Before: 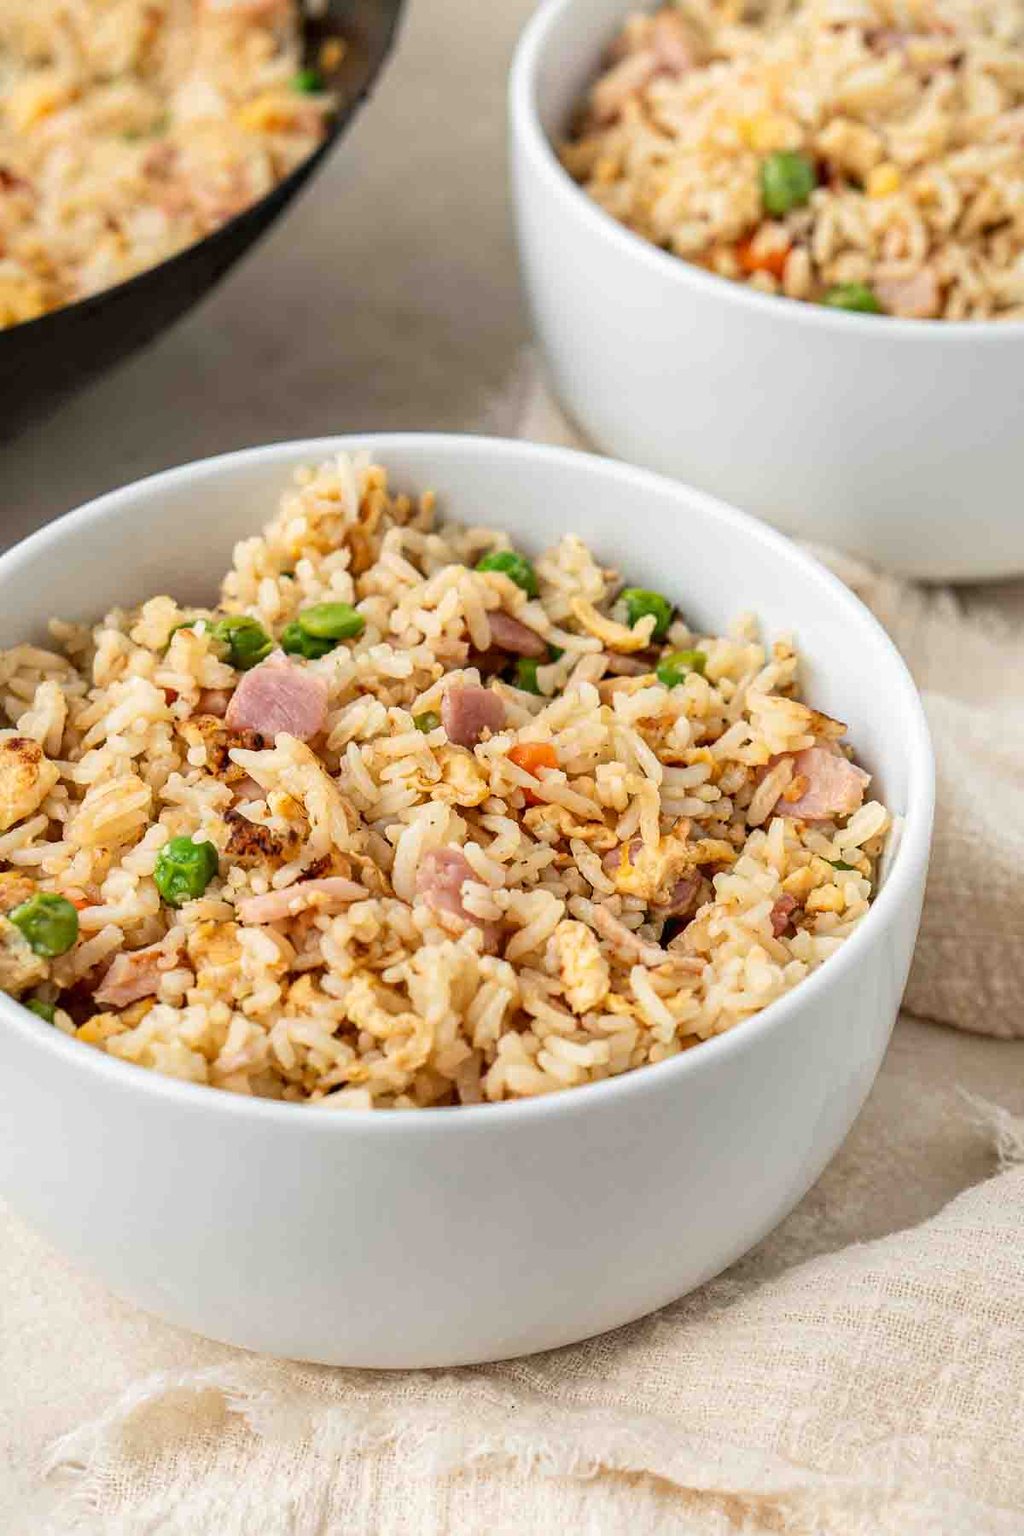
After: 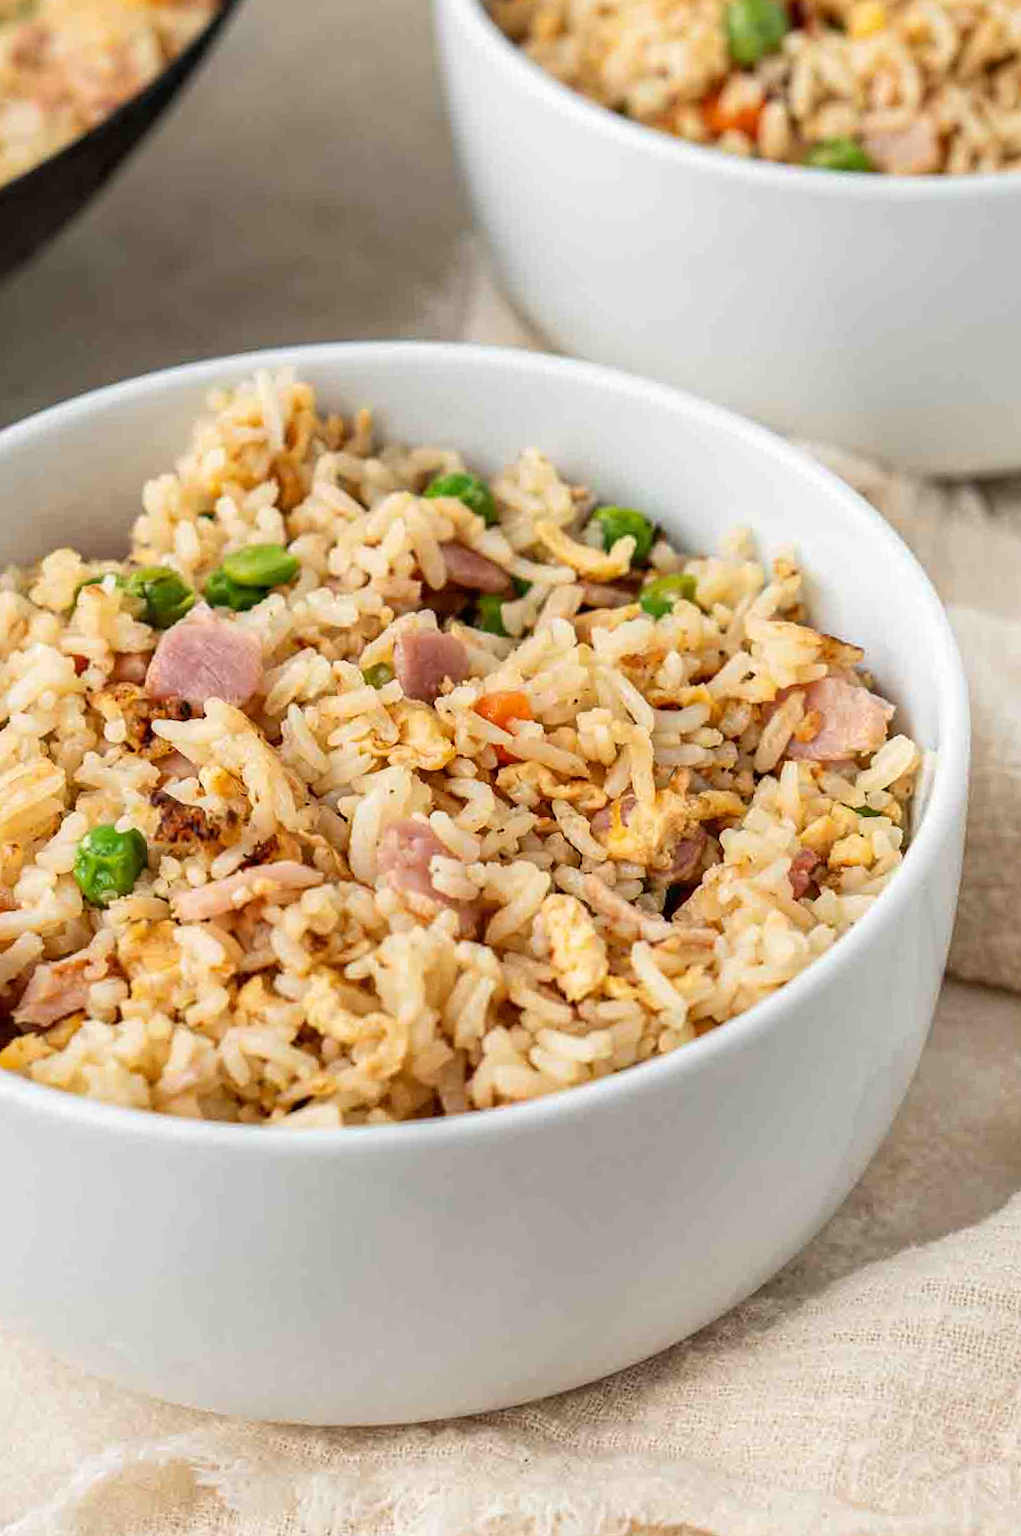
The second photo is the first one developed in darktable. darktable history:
crop and rotate: angle 3.52°, left 5.894%, top 5.703%
